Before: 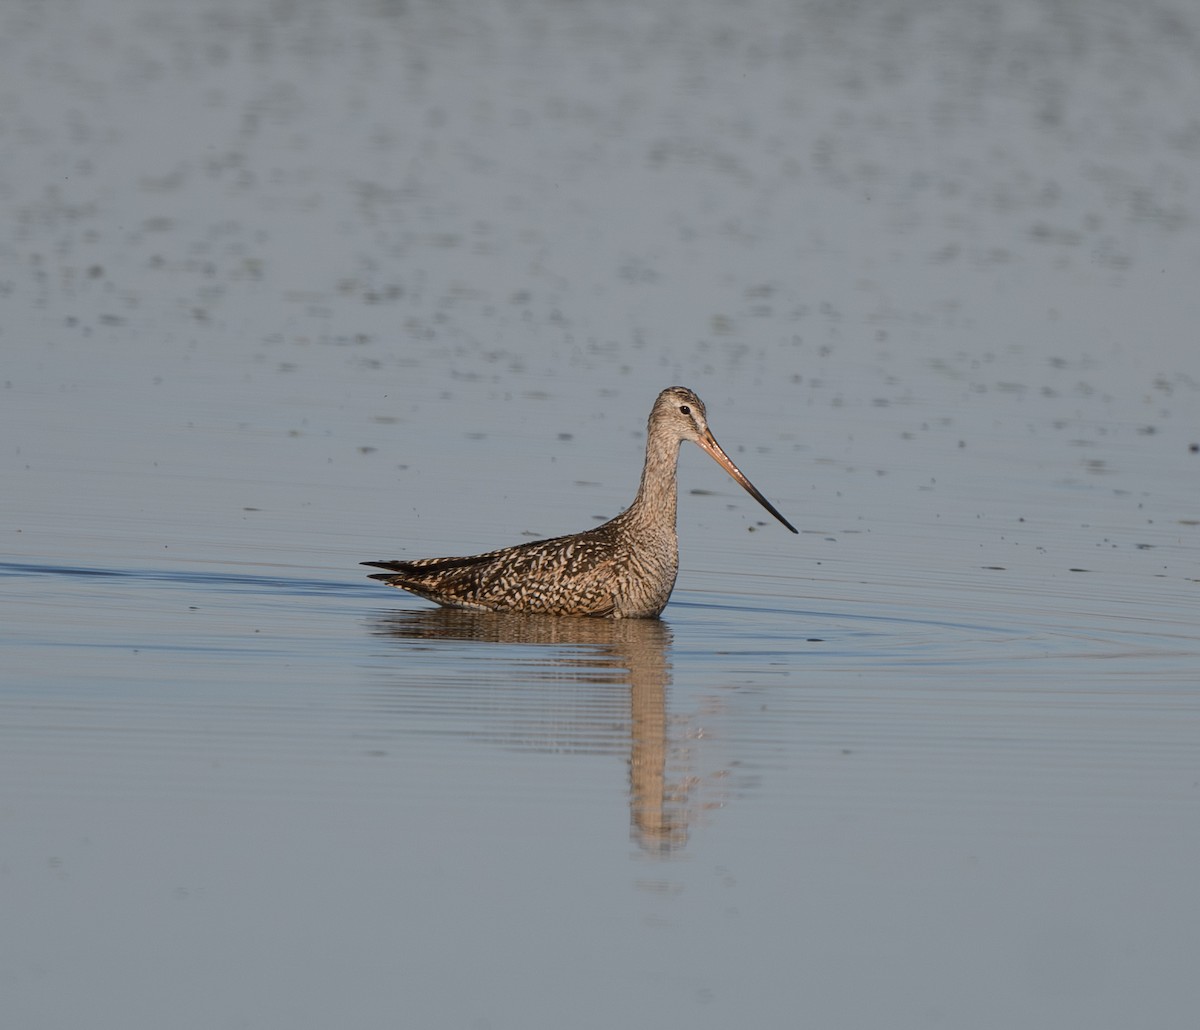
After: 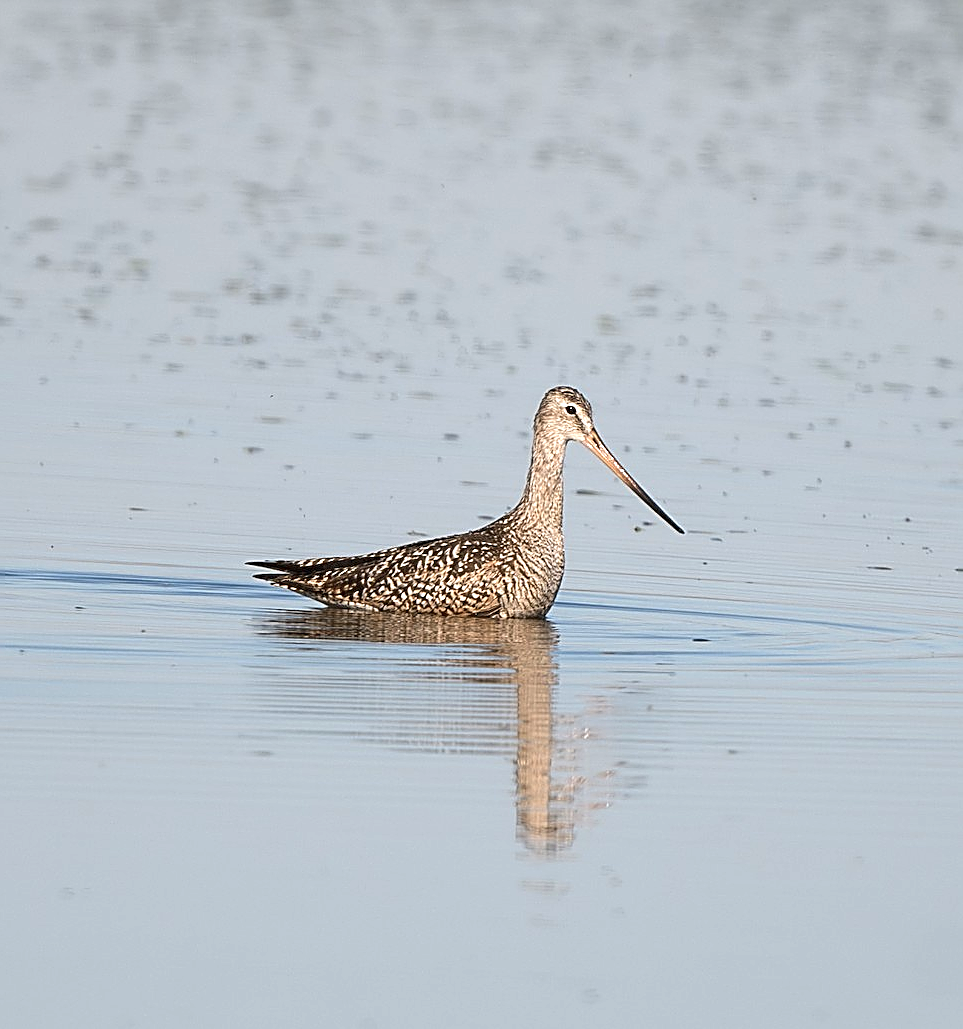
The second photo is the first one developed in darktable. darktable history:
local contrast: highlights 101%, shadows 97%, detail 120%, midtone range 0.2
exposure: black level correction 0, exposure 1.001 EV, compensate exposure bias true, compensate highlight preservation false
sharpen: amount 0.992
color zones: curves: ch0 [(0, 0.5) (0.143, 0.52) (0.286, 0.5) (0.429, 0.5) (0.571, 0.5) (0.714, 0.5) (0.857, 0.5) (1, 0.5)]; ch1 [(0, 0.489) (0.155, 0.45) (0.286, 0.466) (0.429, 0.5) (0.571, 0.5) (0.714, 0.5) (0.857, 0.5) (1, 0.489)]
crop and rotate: left 9.553%, right 10.154%
